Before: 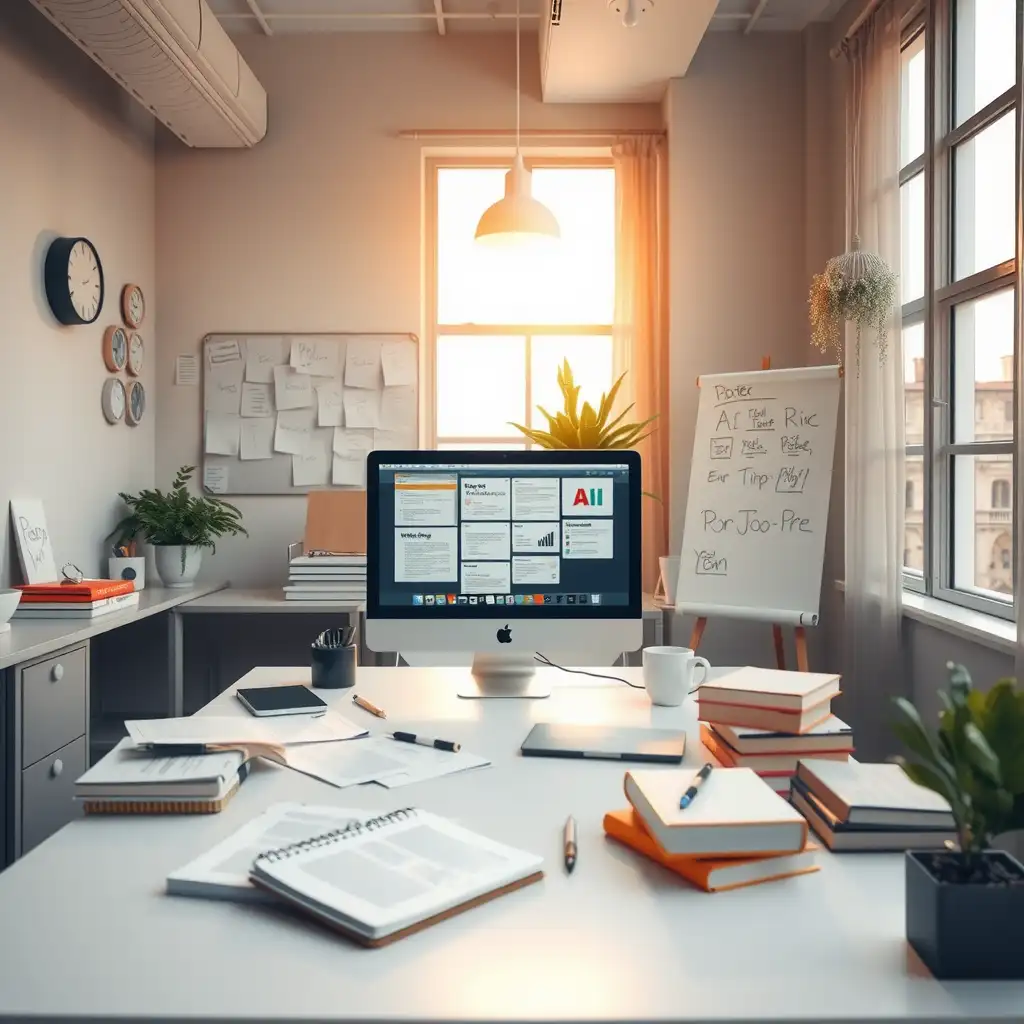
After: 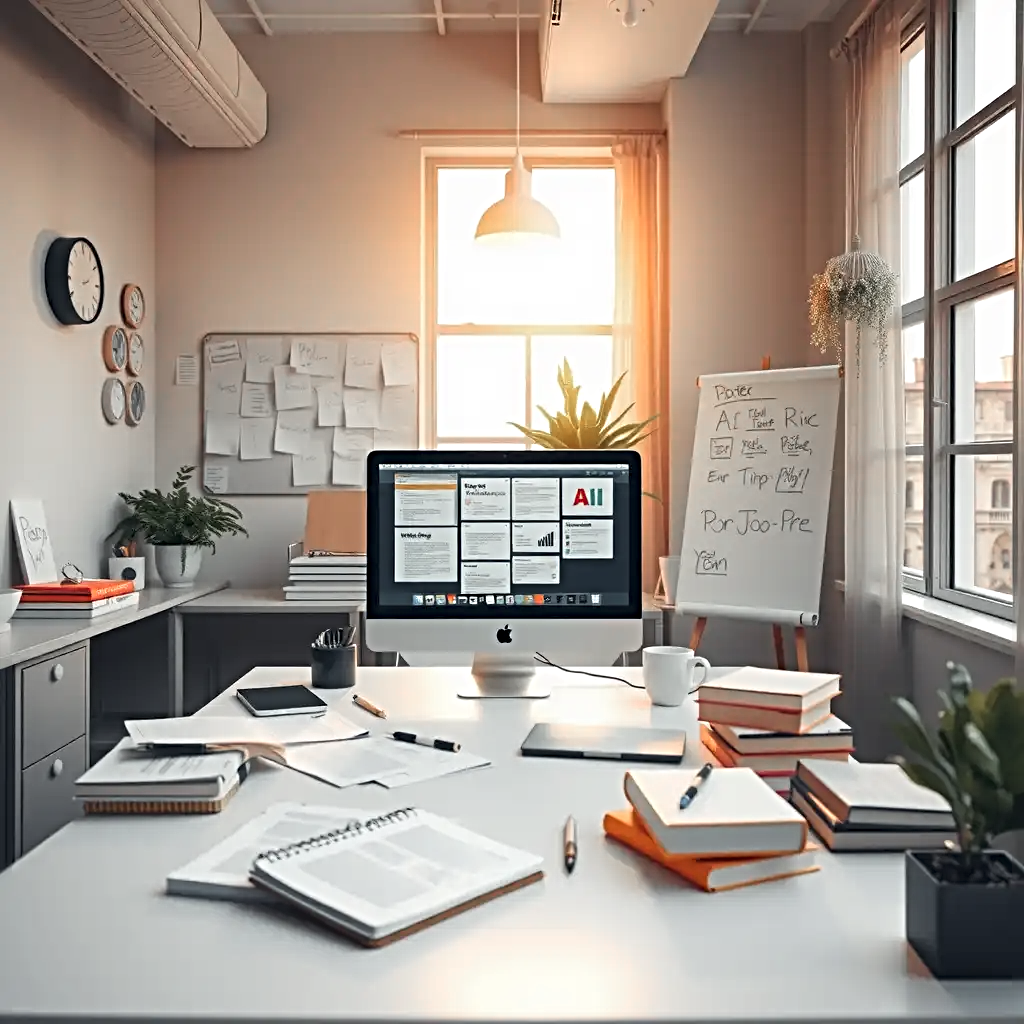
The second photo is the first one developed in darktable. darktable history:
sharpen: radius 4.908
color zones: curves: ch0 [(0, 0.65) (0.096, 0.644) (0.221, 0.539) (0.429, 0.5) (0.571, 0.5) (0.714, 0.5) (0.857, 0.5) (1, 0.65)]; ch1 [(0, 0.5) (0.143, 0.5) (0.257, -0.002) (0.429, 0.04) (0.571, -0.001) (0.714, -0.015) (0.857, 0.024) (1, 0.5)], mix -61.09%
